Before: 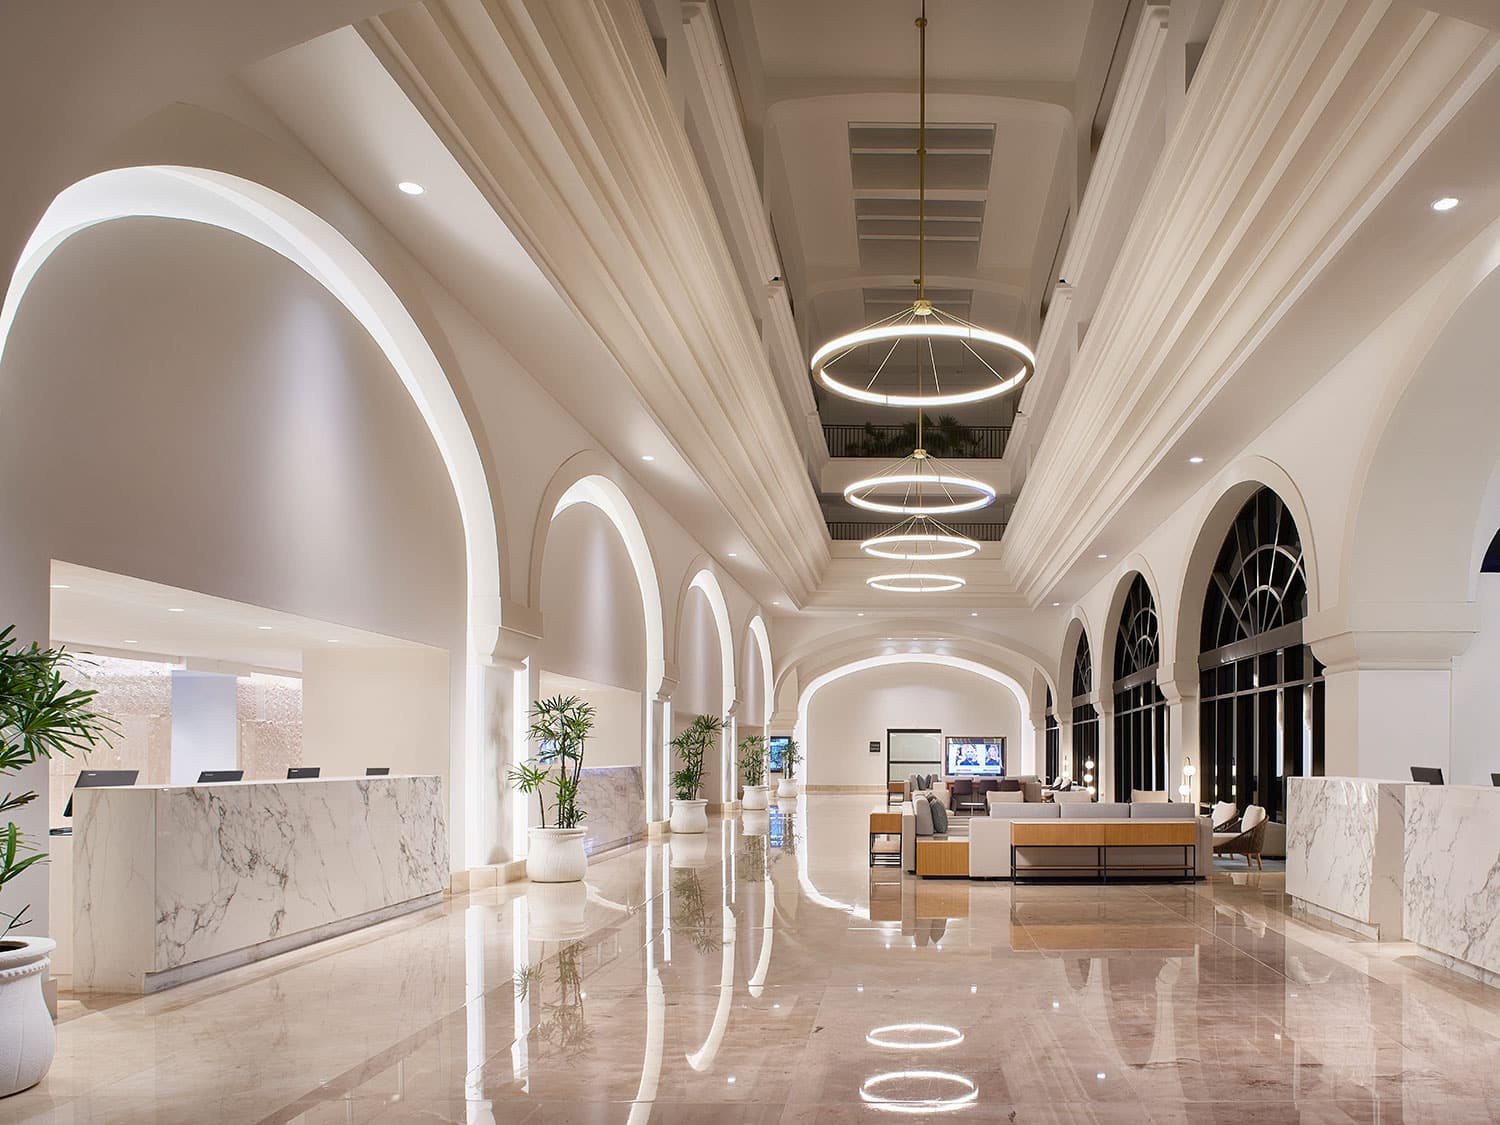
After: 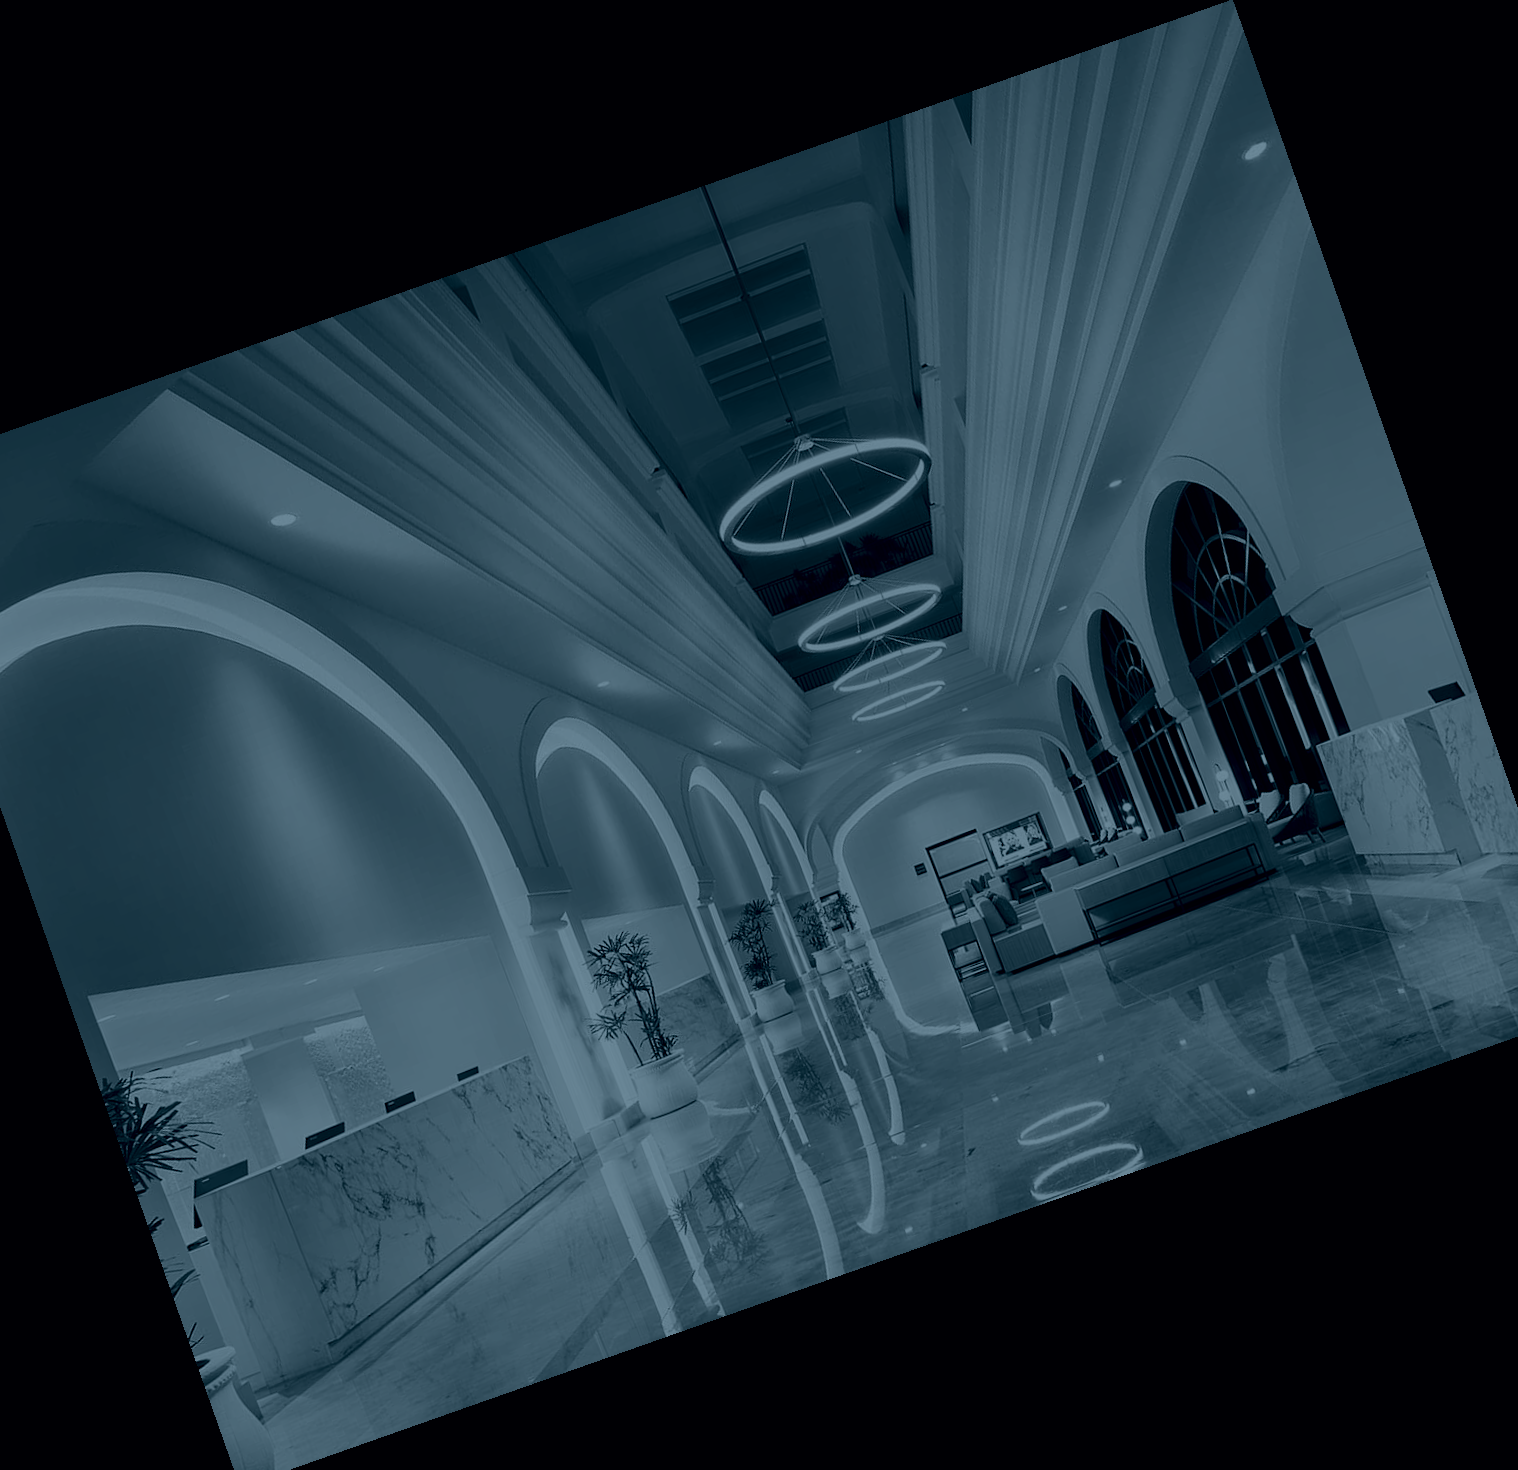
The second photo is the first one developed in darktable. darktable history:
colorize: hue 194.4°, saturation 29%, source mix 61.75%, lightness 3.98%, version 1
crop and rotate: angle 19.43°, left 6.812%, right 4.125%, bottom 1.087%
contrast brightness saturation: contrast 0.12, brightness -0.12, saturation 0.2
rotate and perspective: rotation -2.12°, lens shift (vertical) 0.009, lens shift (horizontal) -0.008, automatic cropping original format, crop left 0.036, crop right 0.964, crop top 0.05, crop bottom 0.959
